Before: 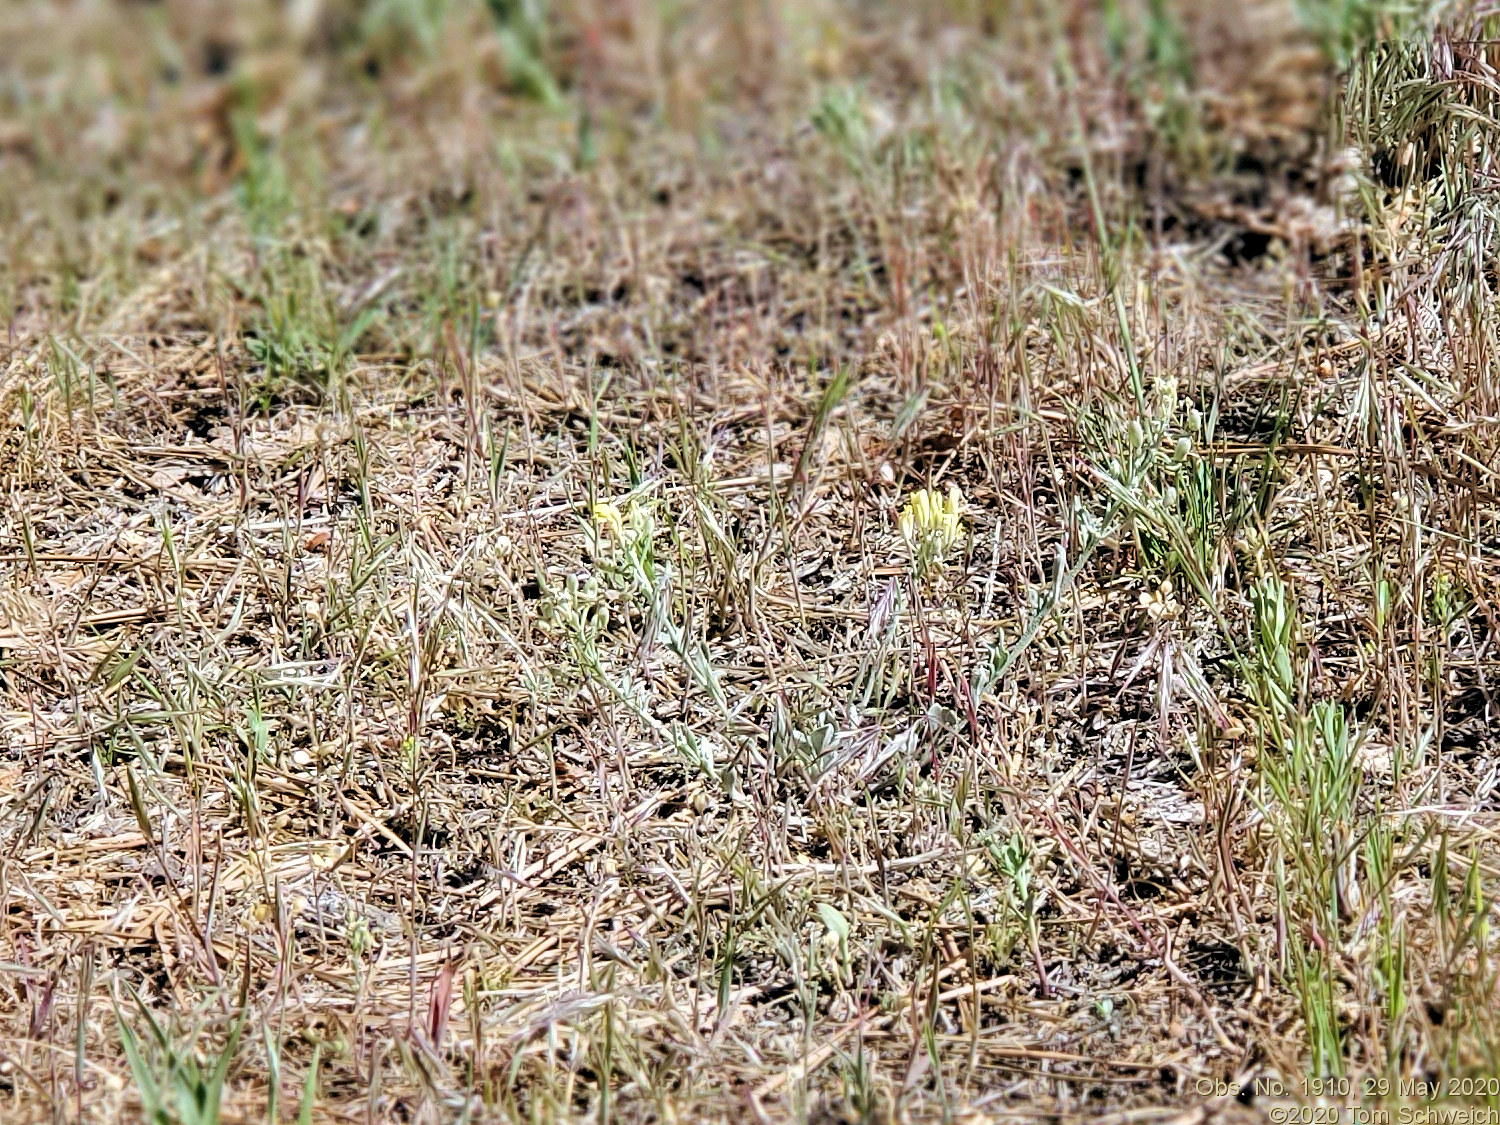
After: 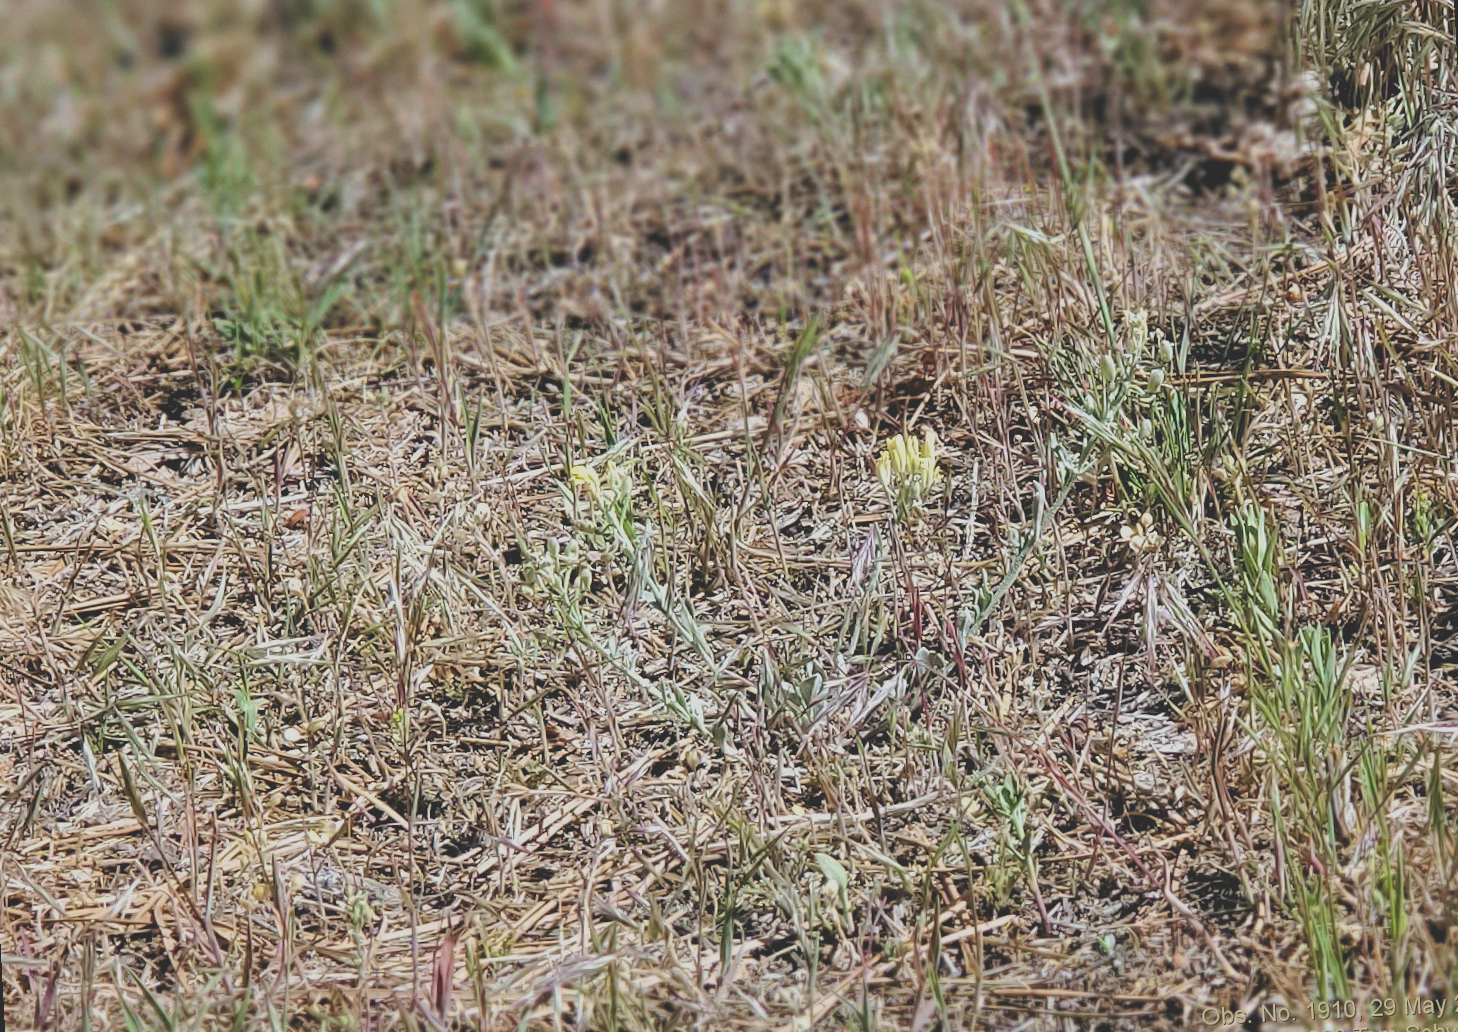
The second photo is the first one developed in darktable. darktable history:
rotate and perspective: rotation -3°, crop left 0.031, crop right 0.968, crop top 0.07, crop bottom 0.93
exposure: black level correction -0.036, exposure -0.497 EV, compensate highlight preservation false
